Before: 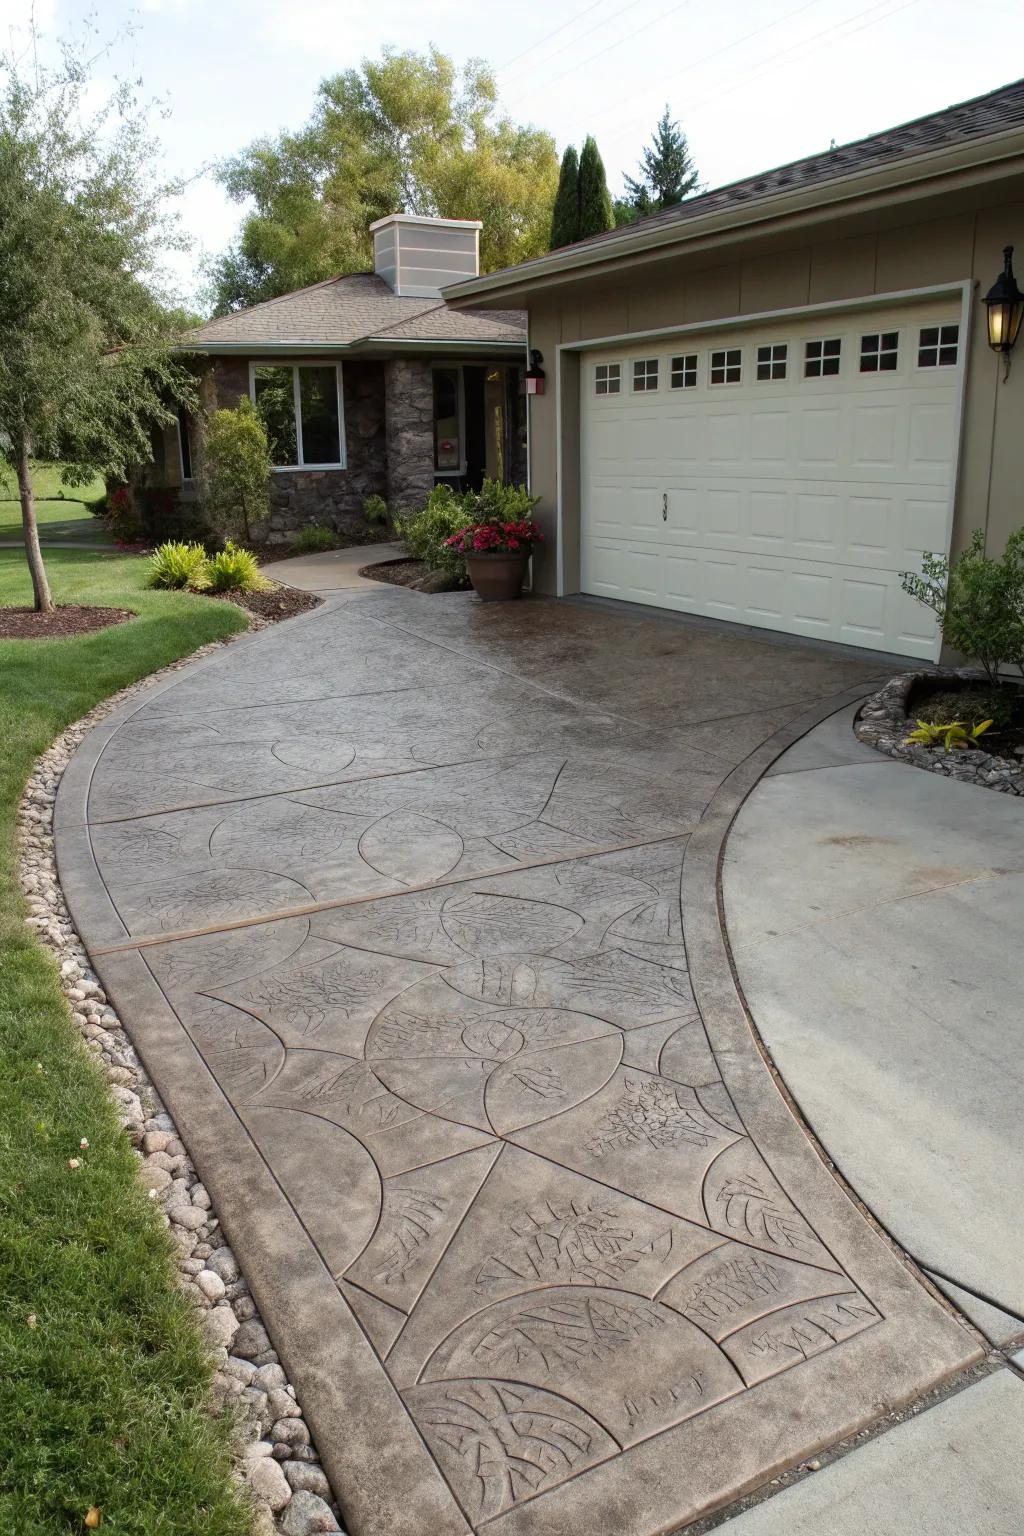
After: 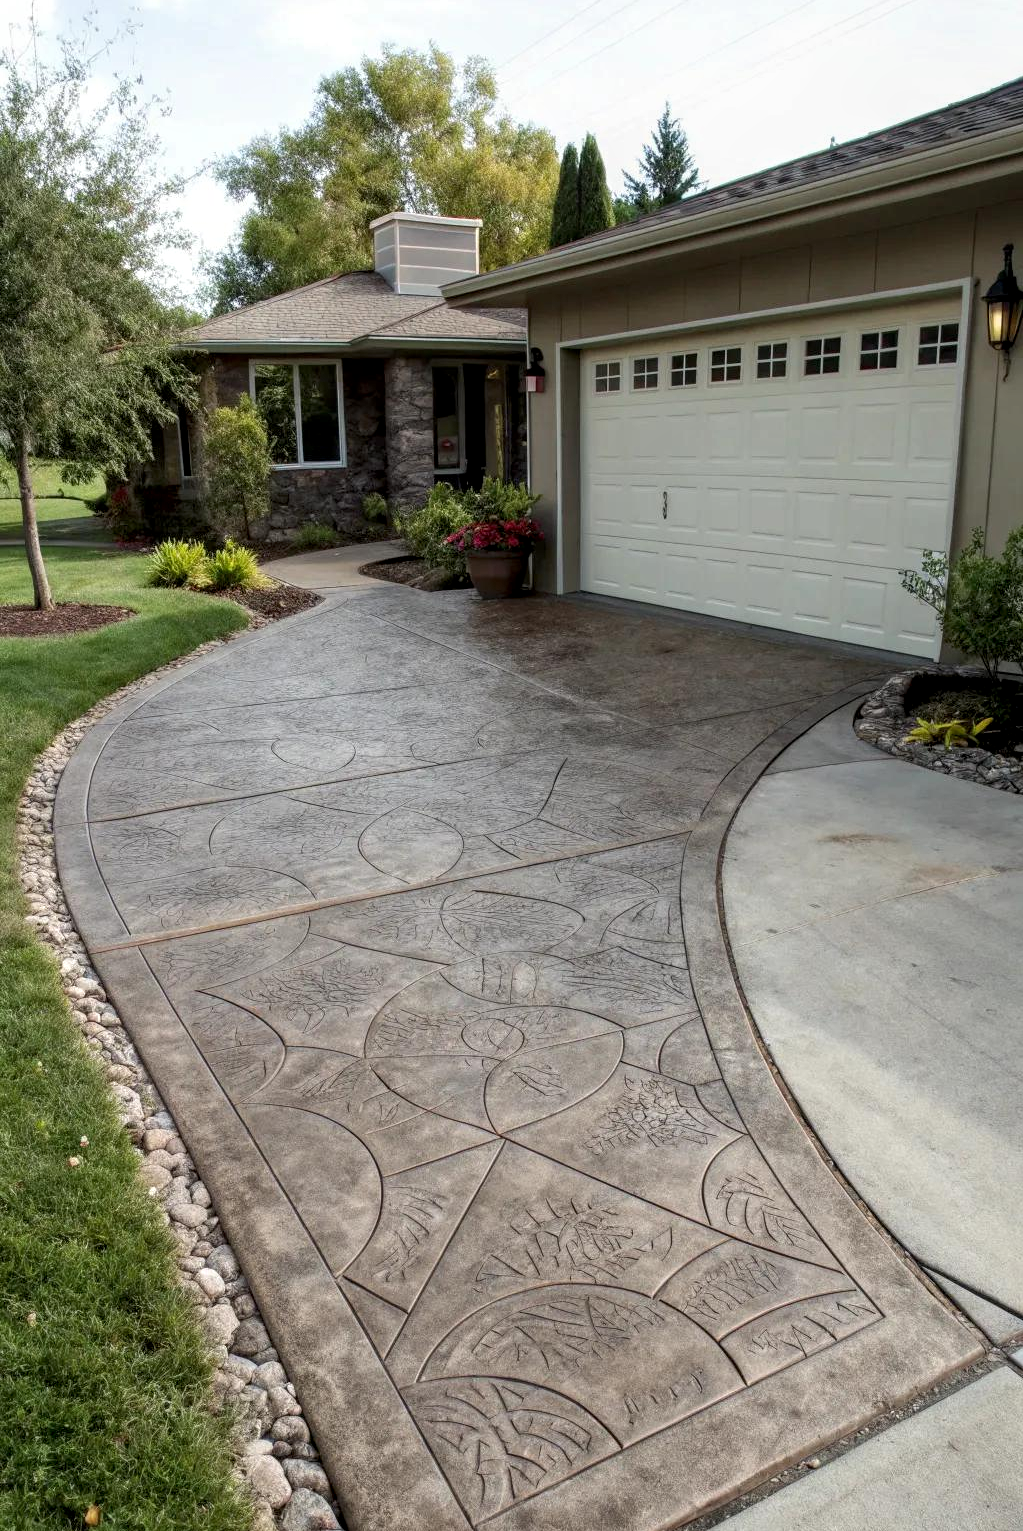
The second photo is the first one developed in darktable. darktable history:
color calibration: illuminant same as pipeline (D50), adaptation none (bypass), x 0.333, y 0.334, temperature 5011.29 K
crop: top 0.169%, bottom 0.093%
local contrast: detail 130%
exposure: black level correction 0.001, compensate highlight preservation false
